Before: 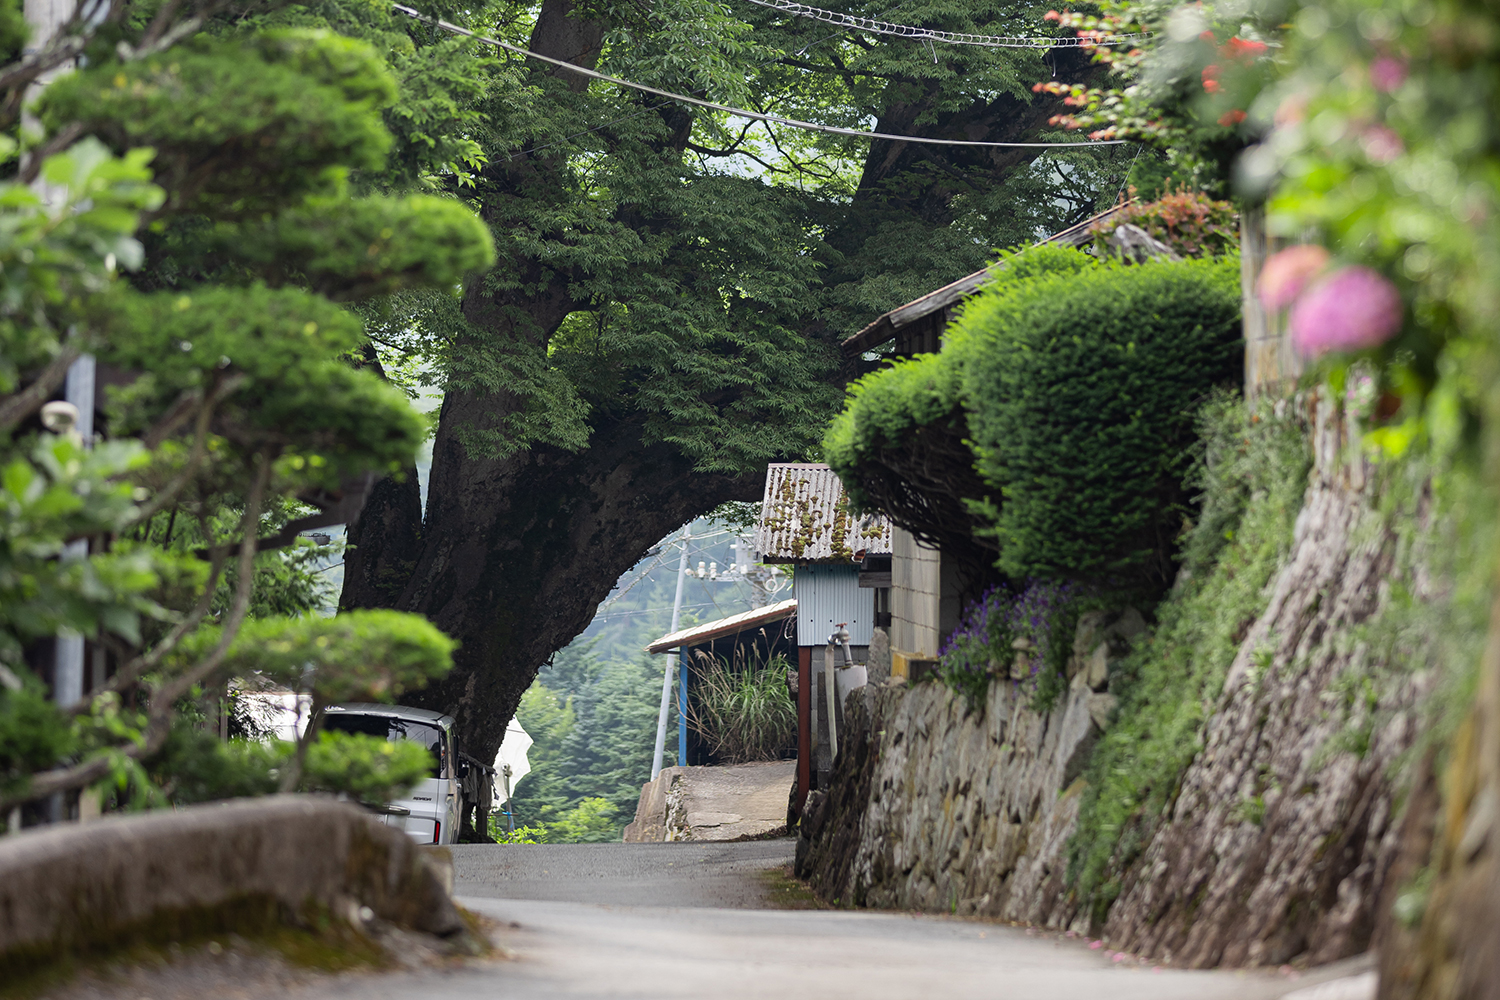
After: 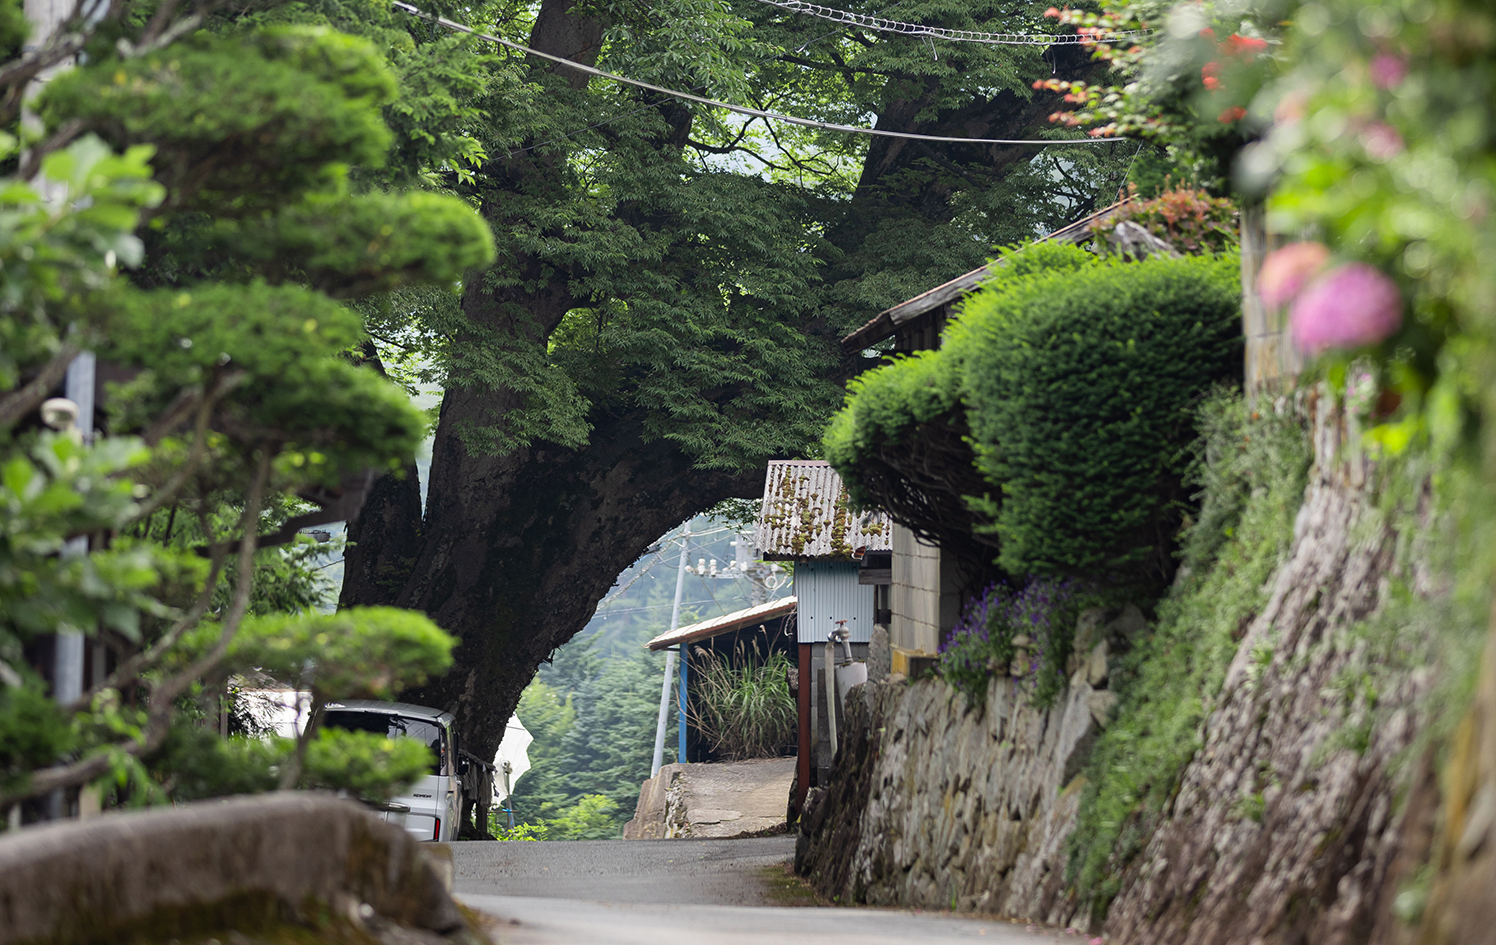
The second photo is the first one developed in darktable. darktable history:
crop: top 0.354%, right 0.256%, bottom 5.065%
